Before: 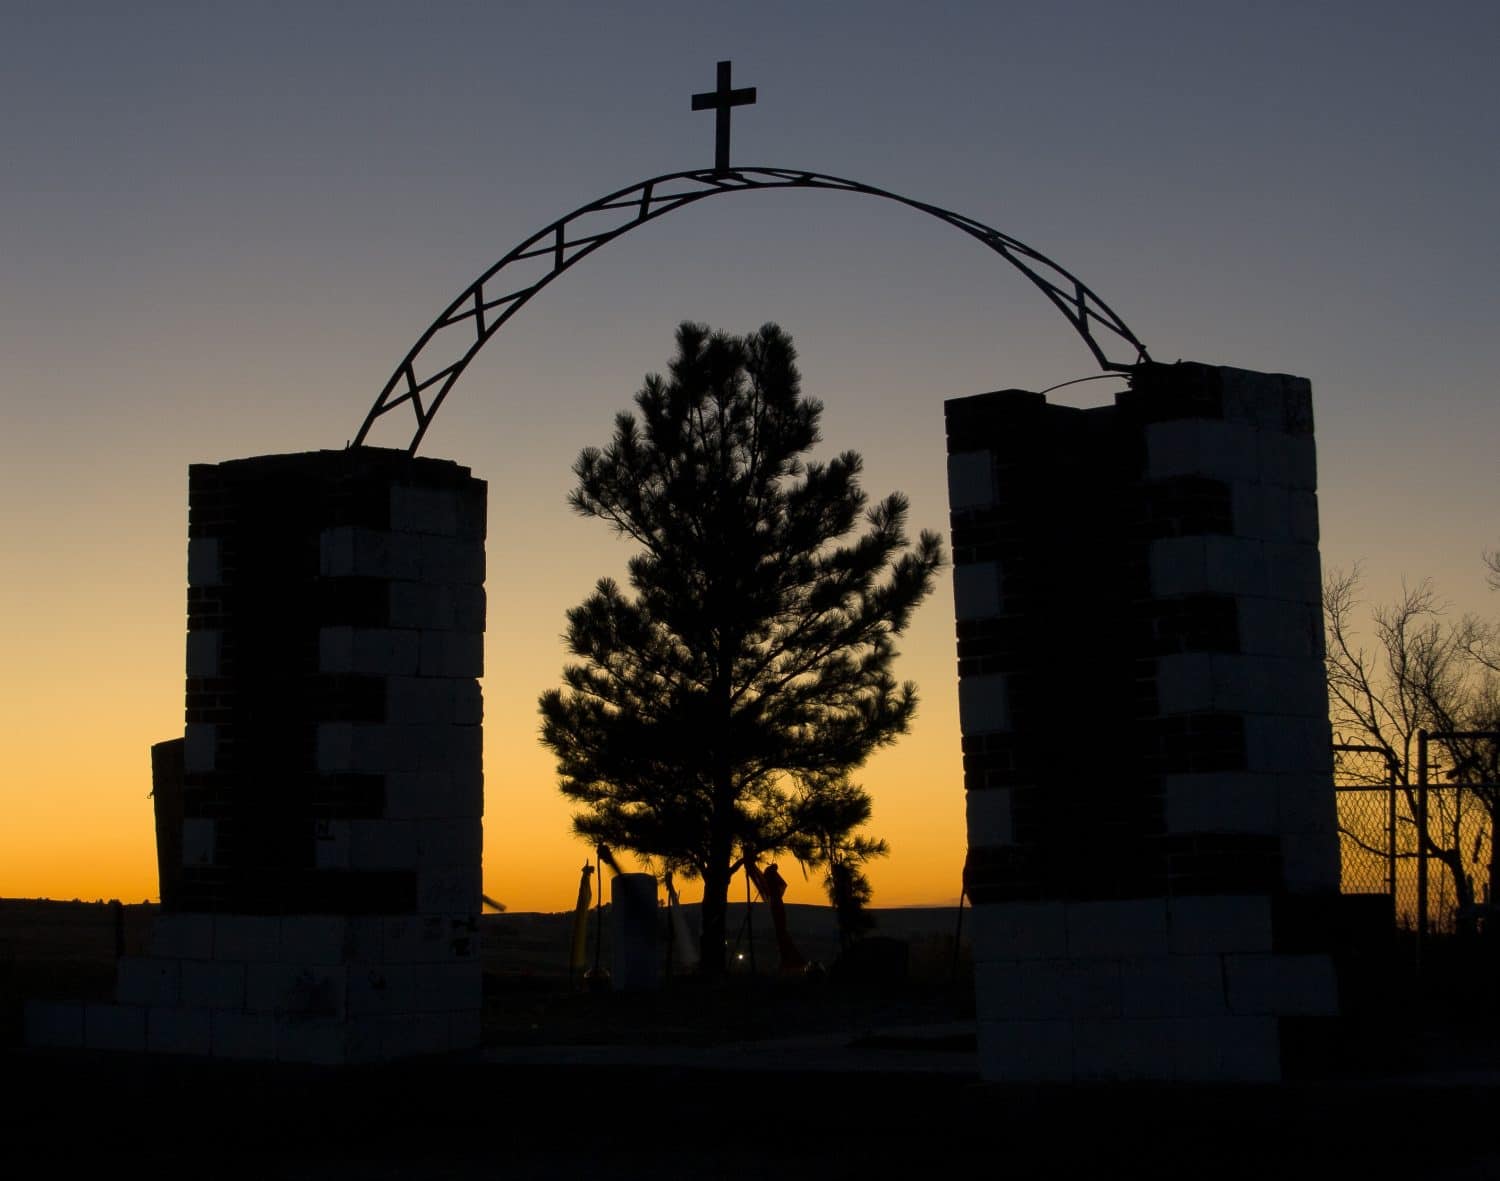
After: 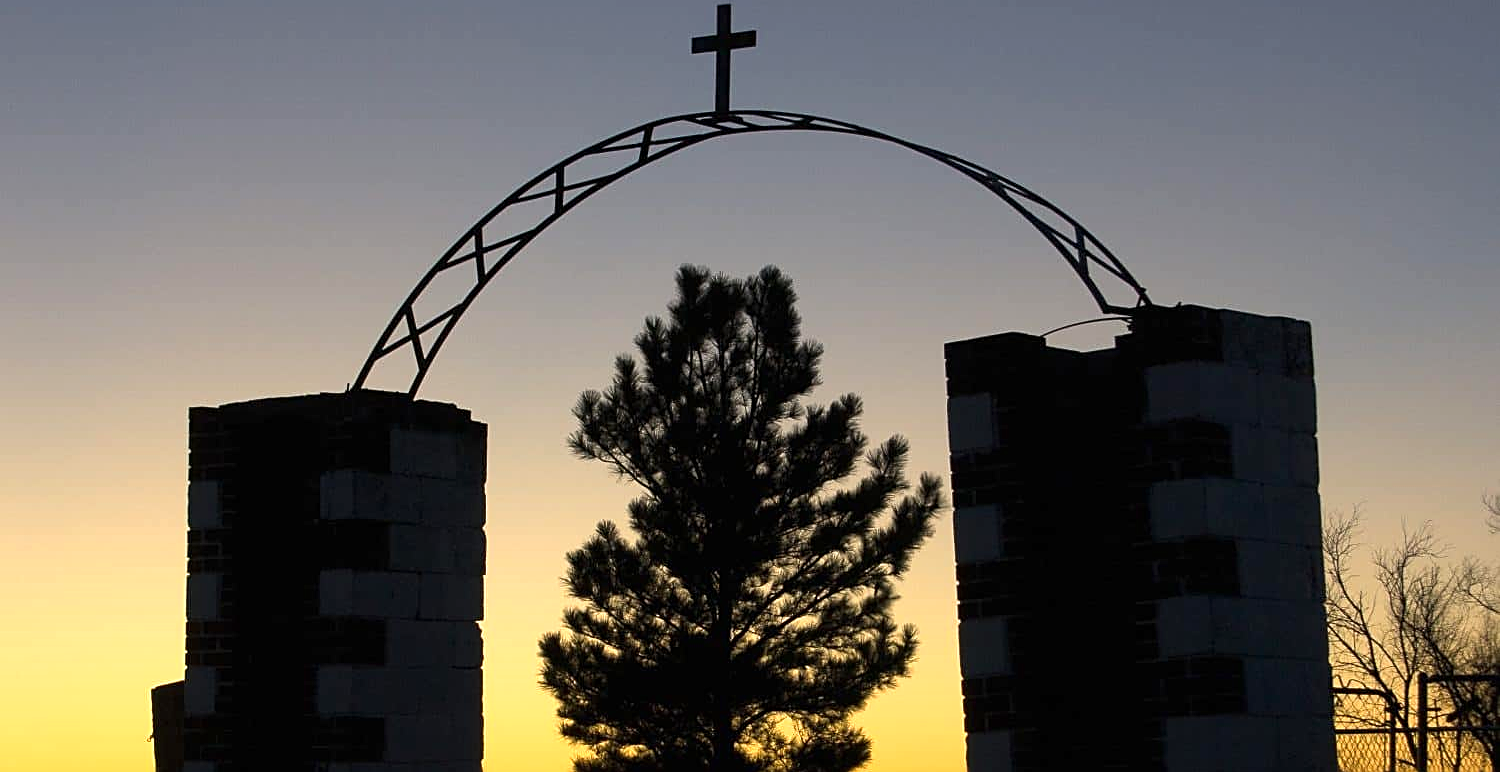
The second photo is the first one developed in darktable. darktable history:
sharpen: on, module defaults
crop and rotate: top 4.869%, bottom 29.751%
exposure: black level correction 0, exposure 0.695 EV, compensate highlight preservation false
